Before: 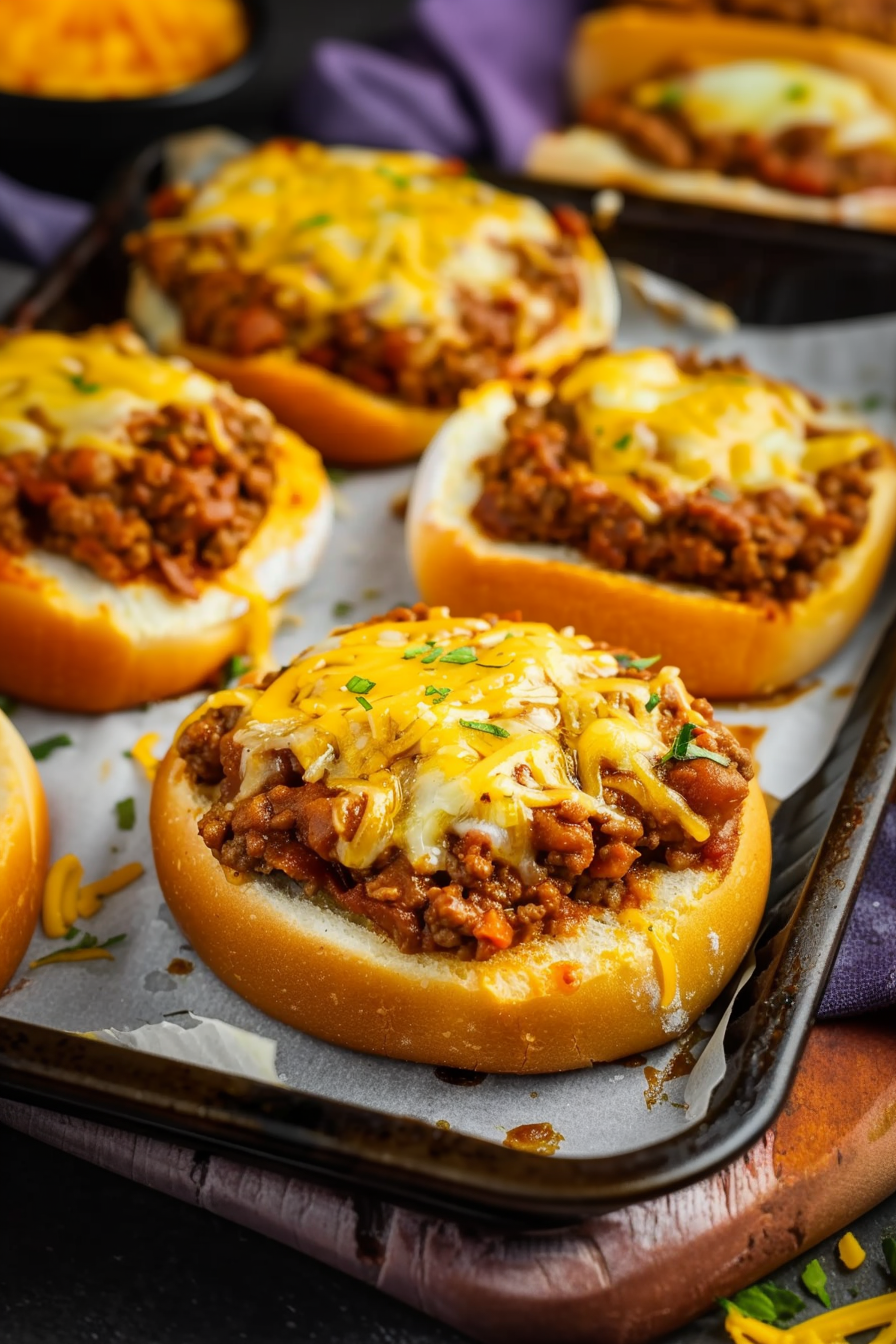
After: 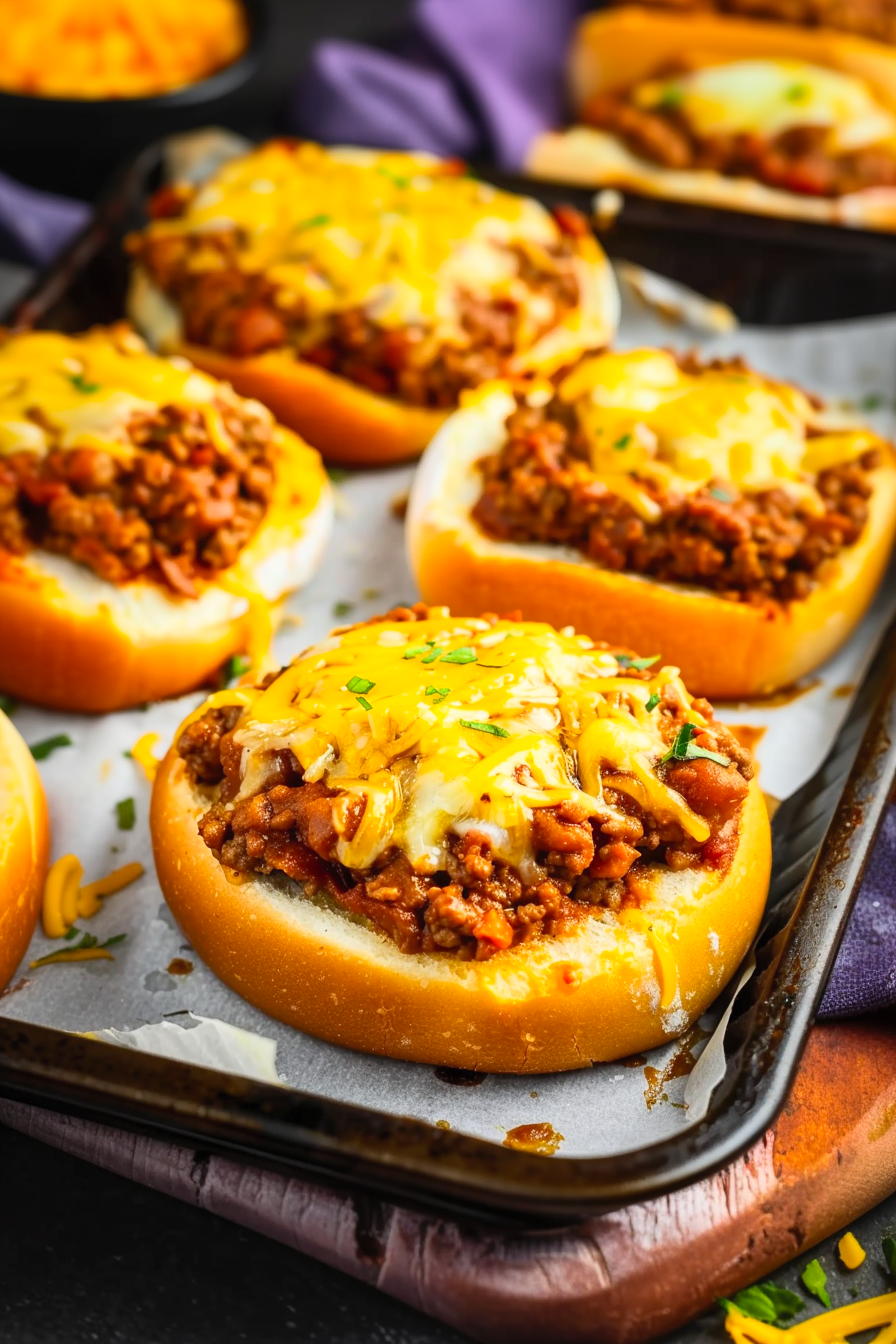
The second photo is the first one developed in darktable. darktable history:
contrast brightness saturation: contrast 0.2, brightness 0.169, saturation 0.223
